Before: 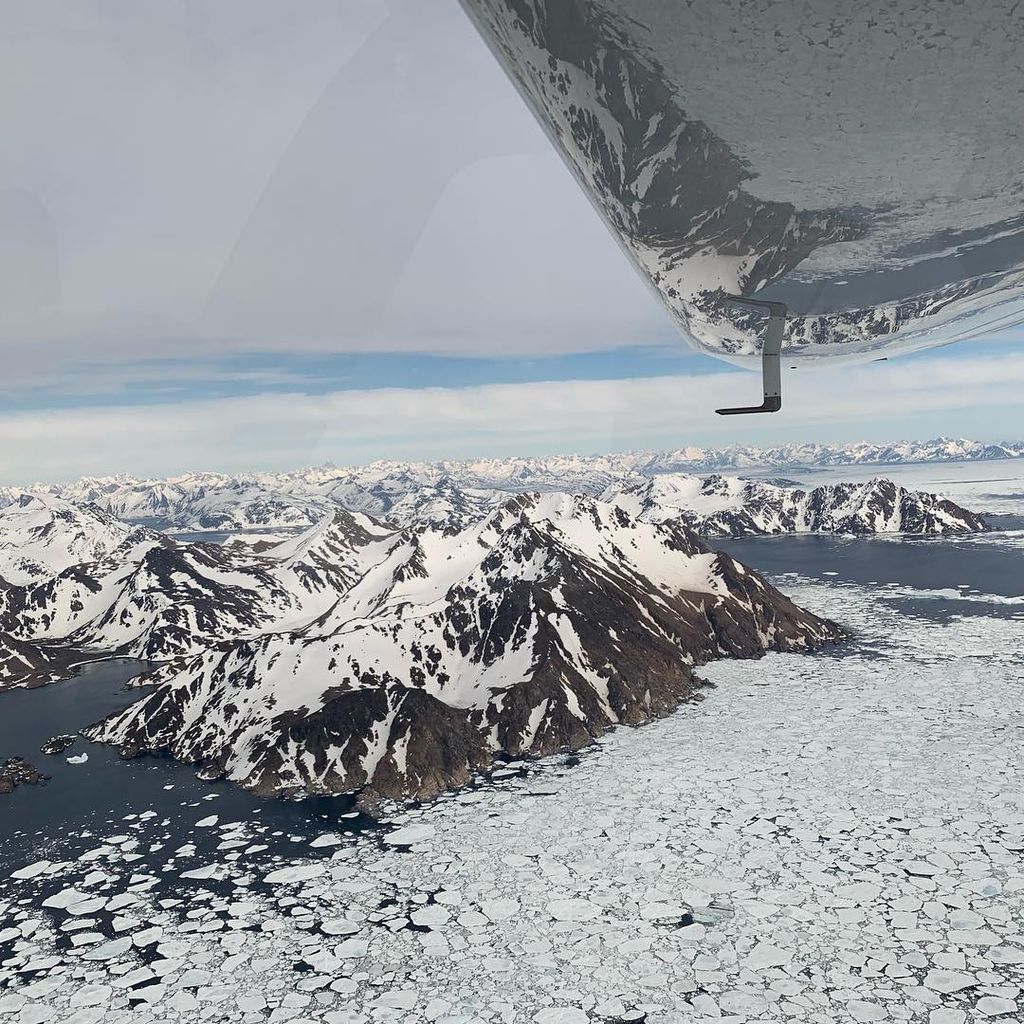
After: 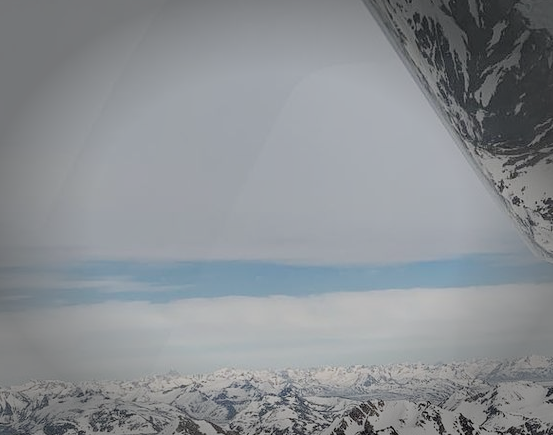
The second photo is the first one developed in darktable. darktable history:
crop: left 15.298%, top 9.035%, right 30.615%, bottom 48.436%
shadows and highlights: radius 336.73, shadows 28.8, soften with gaussian
color balance rgb: perceptual saturation grading › global saturation 0.977%, global vibrance 20%
vignetting: fall-off start 66.69%, fall-off radius 39.73%, brightness -0.511, saturation -0.522, automatic ratio true, width/height ratio 0.672
filmic rgb: black relative exposure -7.27 EV, white relative exposure 5.07 EV, threshold 2.97 EV, hardness 3.2, preserve chrominance no, color science v4 (2020), contrast in shadows soft, enable highlight reconstruction true
